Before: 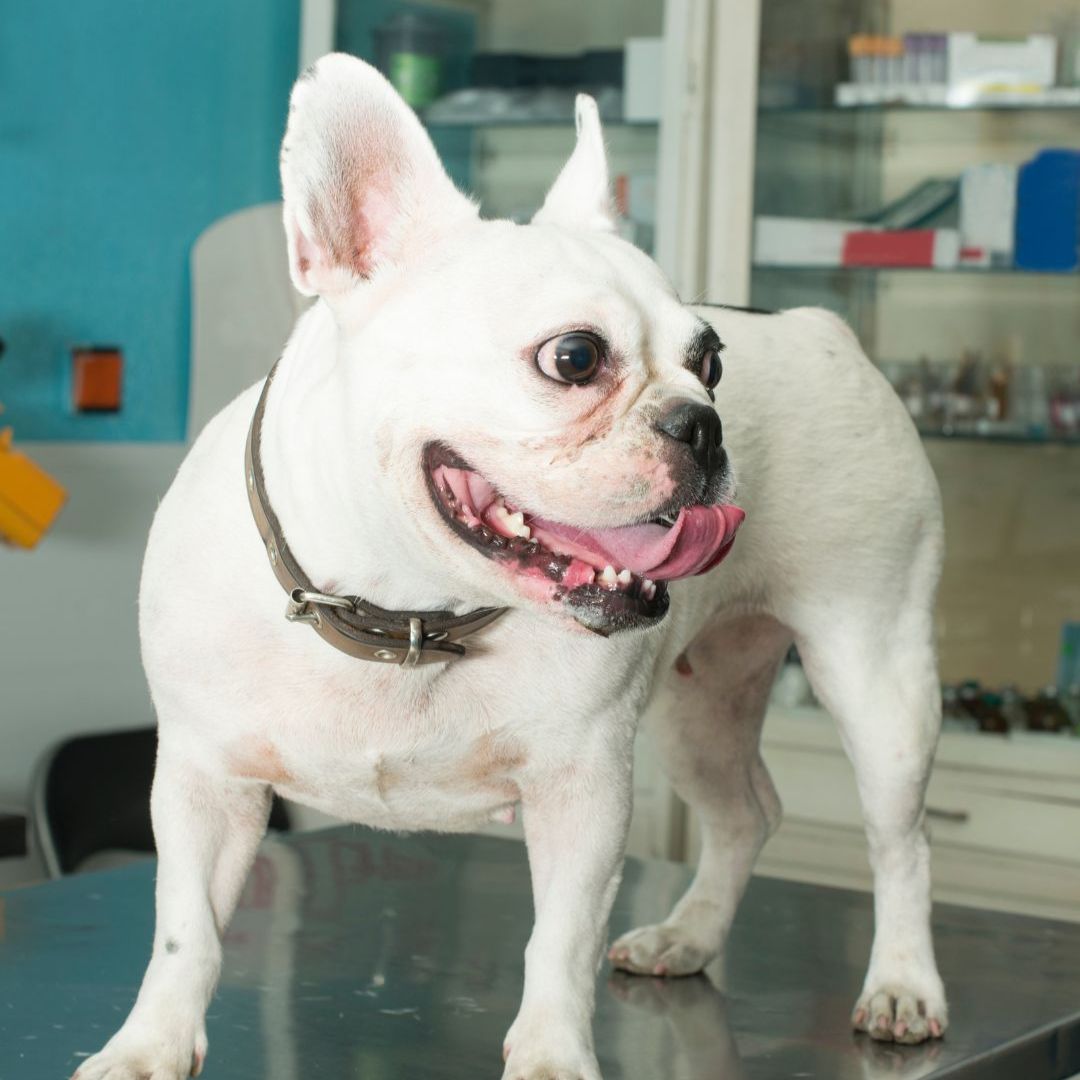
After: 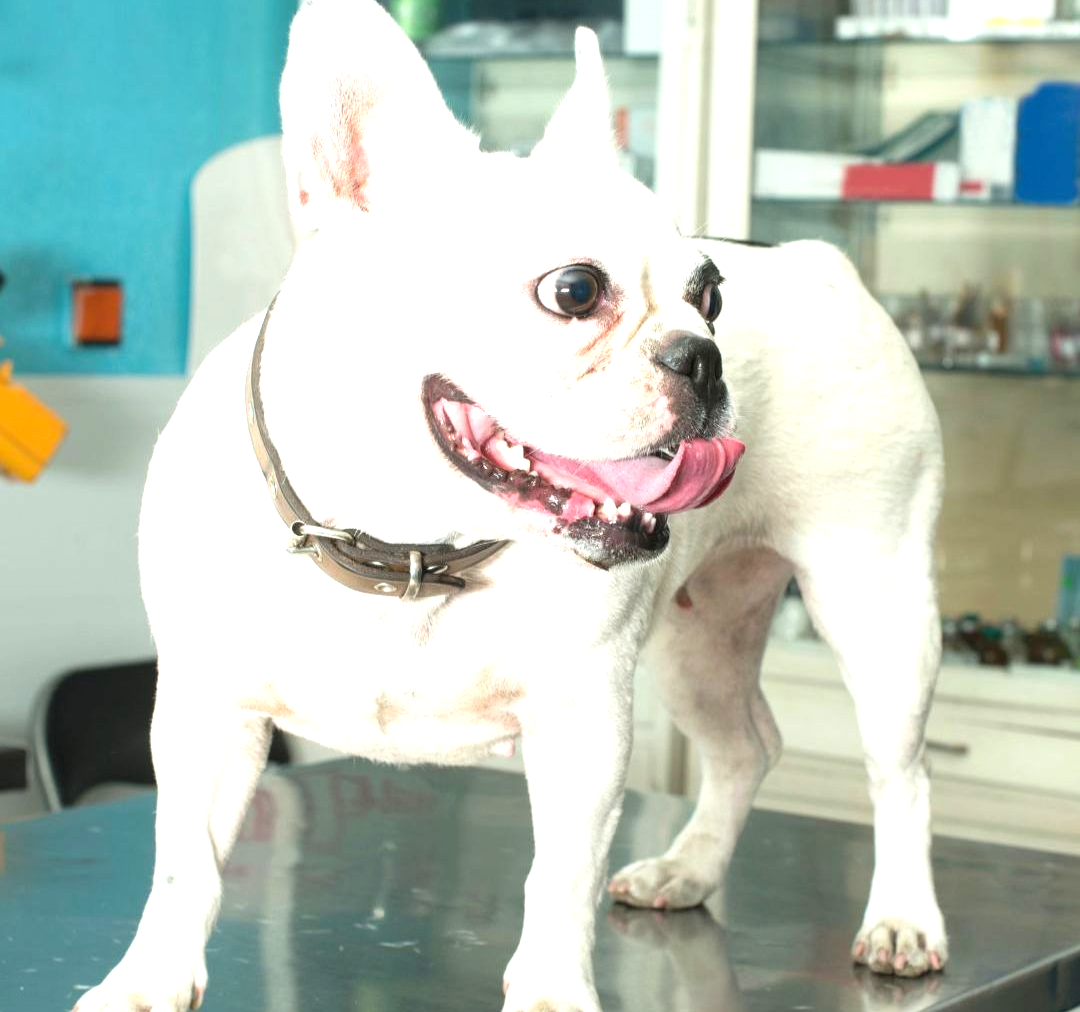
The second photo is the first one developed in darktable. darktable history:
exposure: exposure 1.061 EV, compensate highlight preservation false
crop and rotate: top 6.25%
